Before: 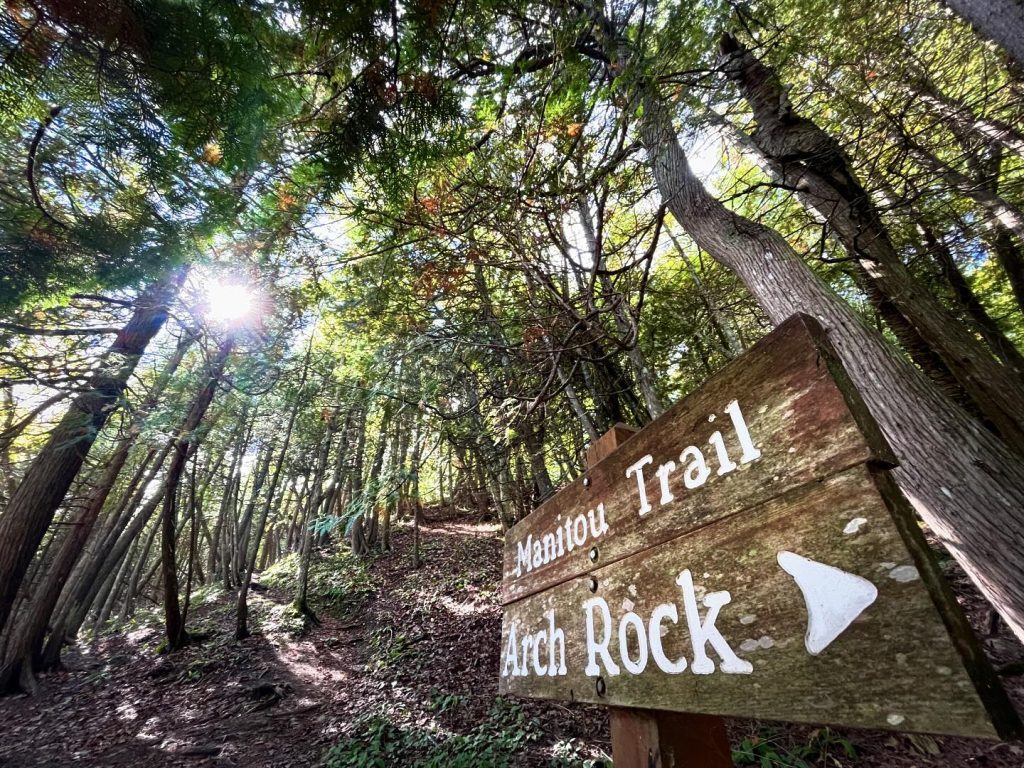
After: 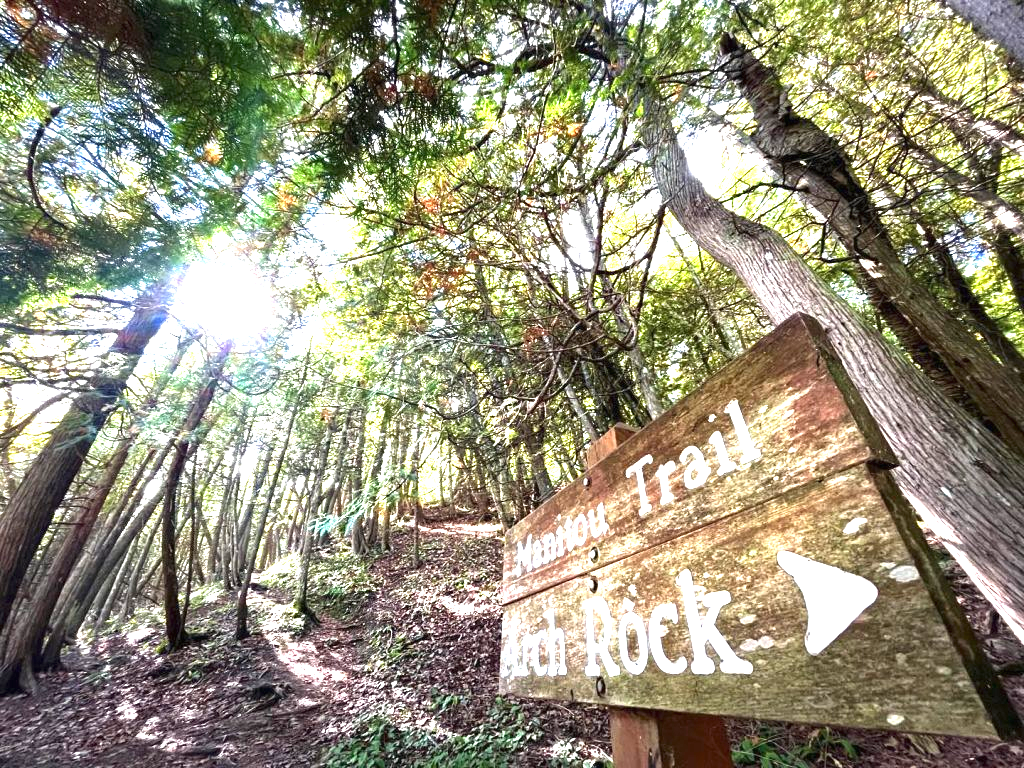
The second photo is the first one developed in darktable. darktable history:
exposure: black level correction 0, exposure 1.669 EV, compensate exposure bias true, compensate highlight preservation false
